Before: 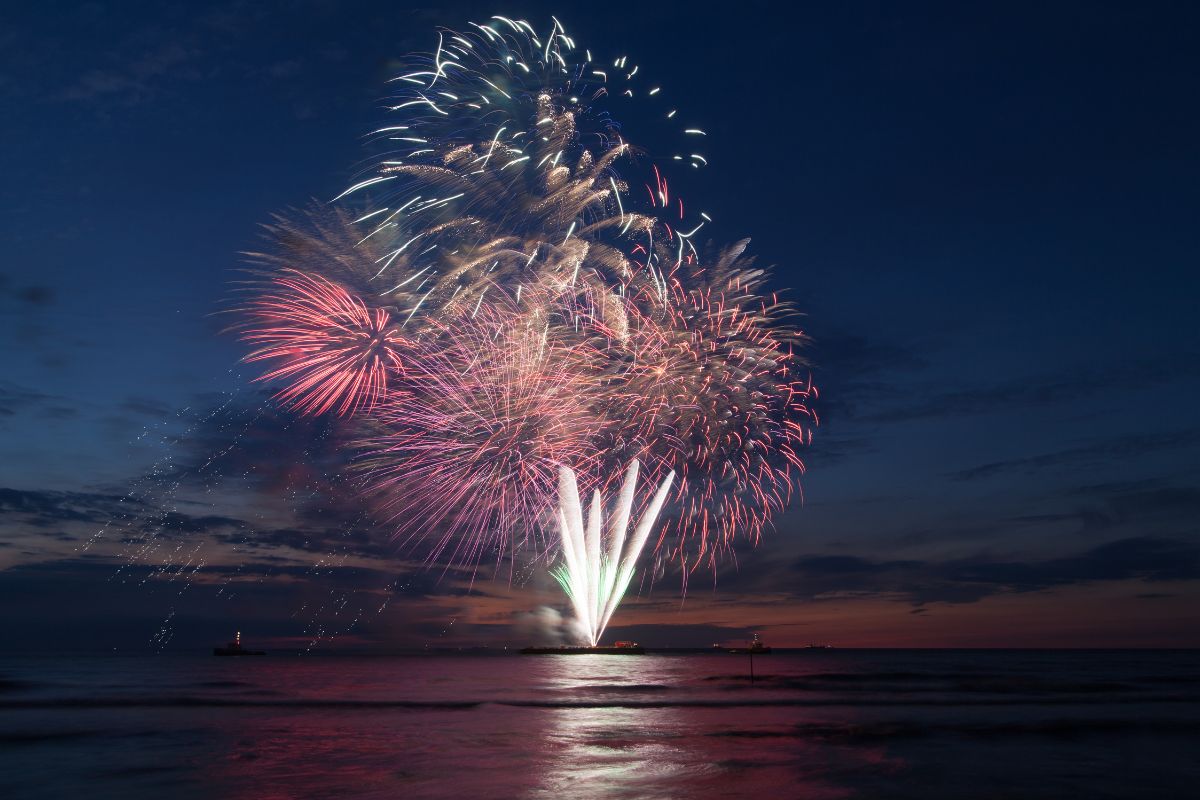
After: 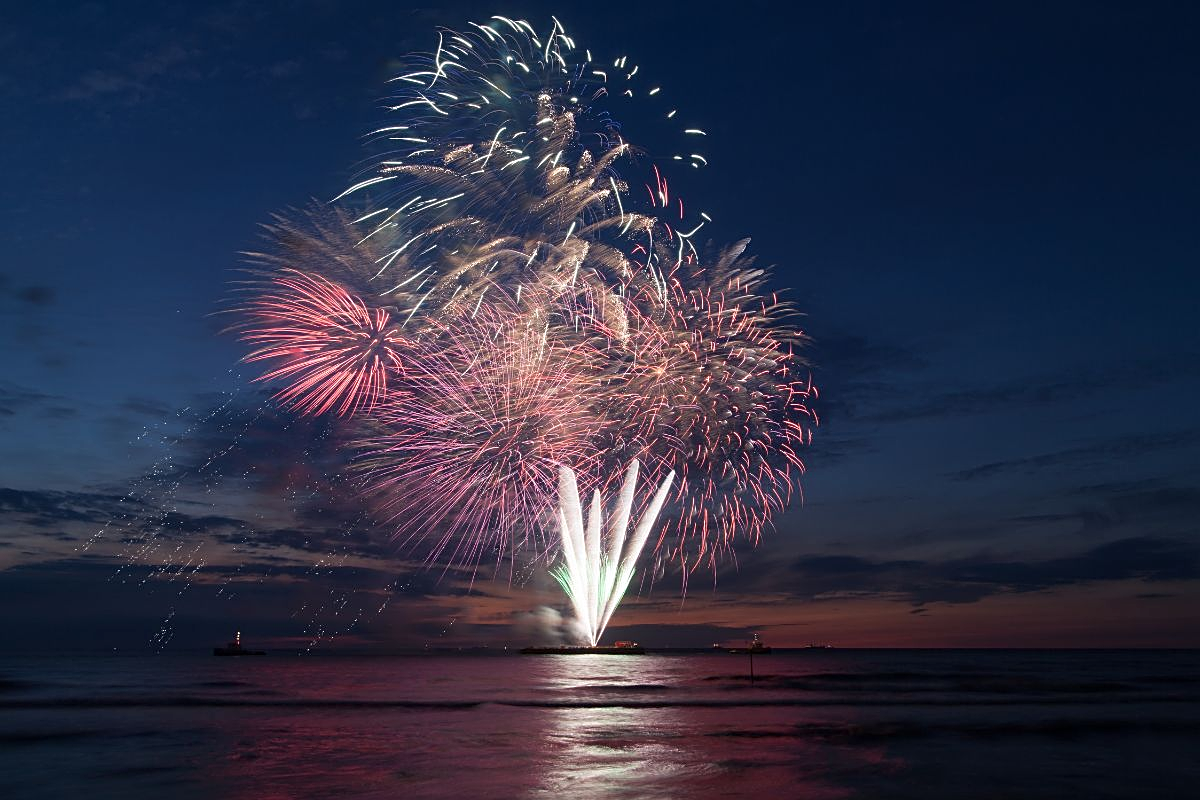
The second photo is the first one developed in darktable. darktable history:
sharpen: on, module defaults
local contrast: mode bilateral grid, contrast 9, coarseness 26, detail 111%, midtone range 0.2
